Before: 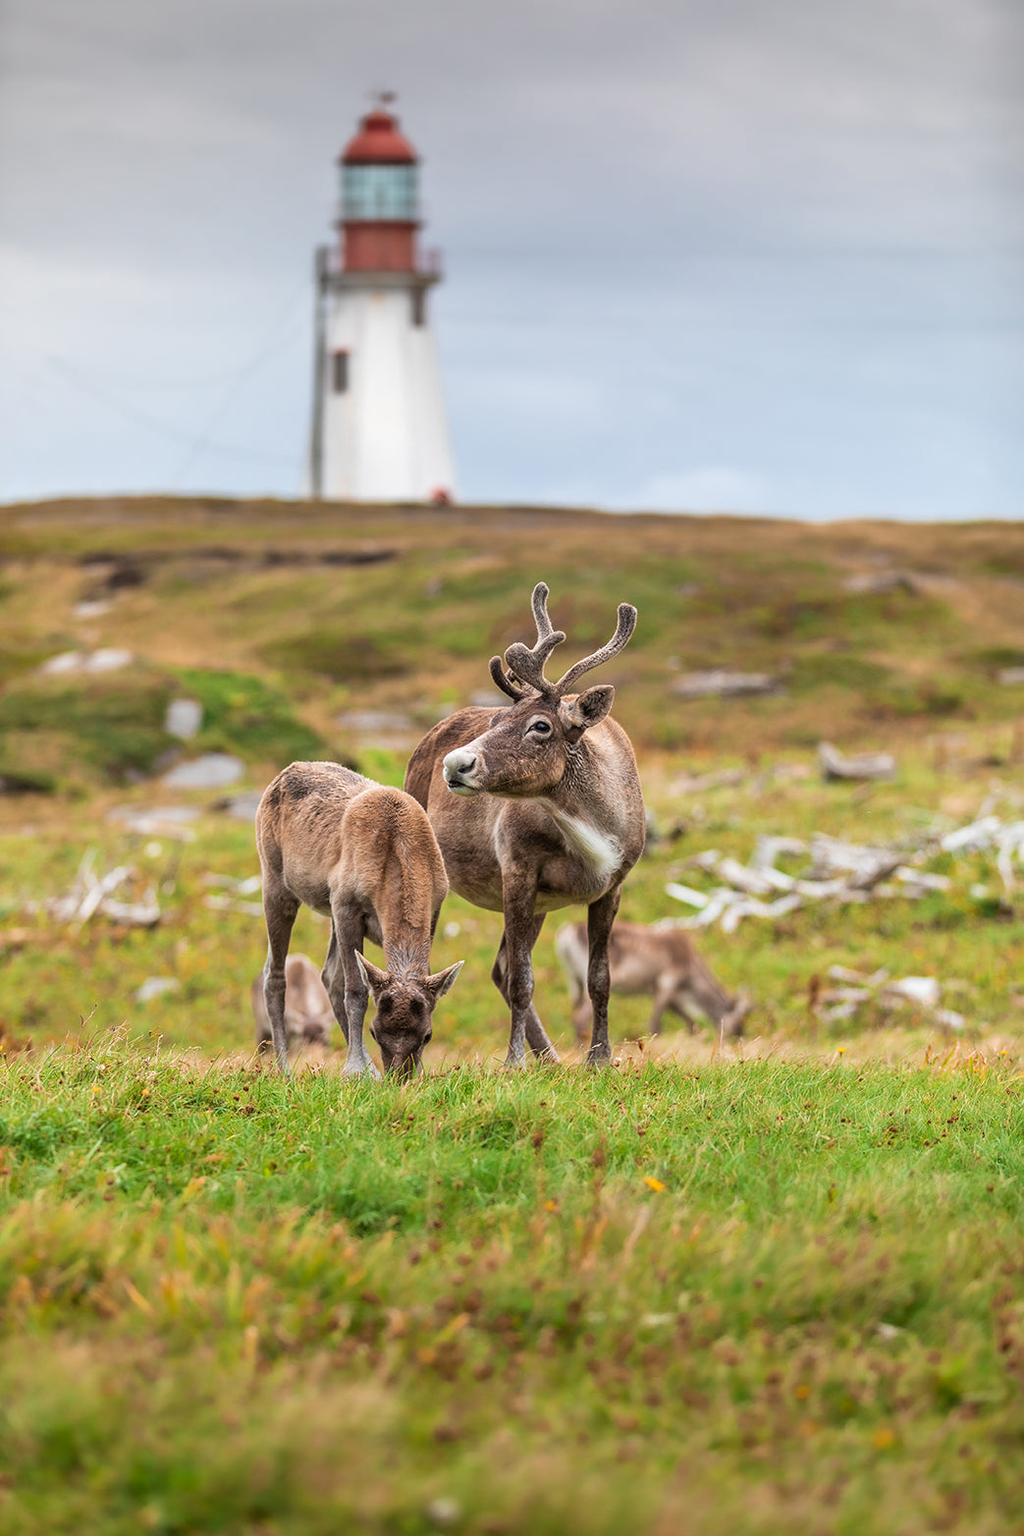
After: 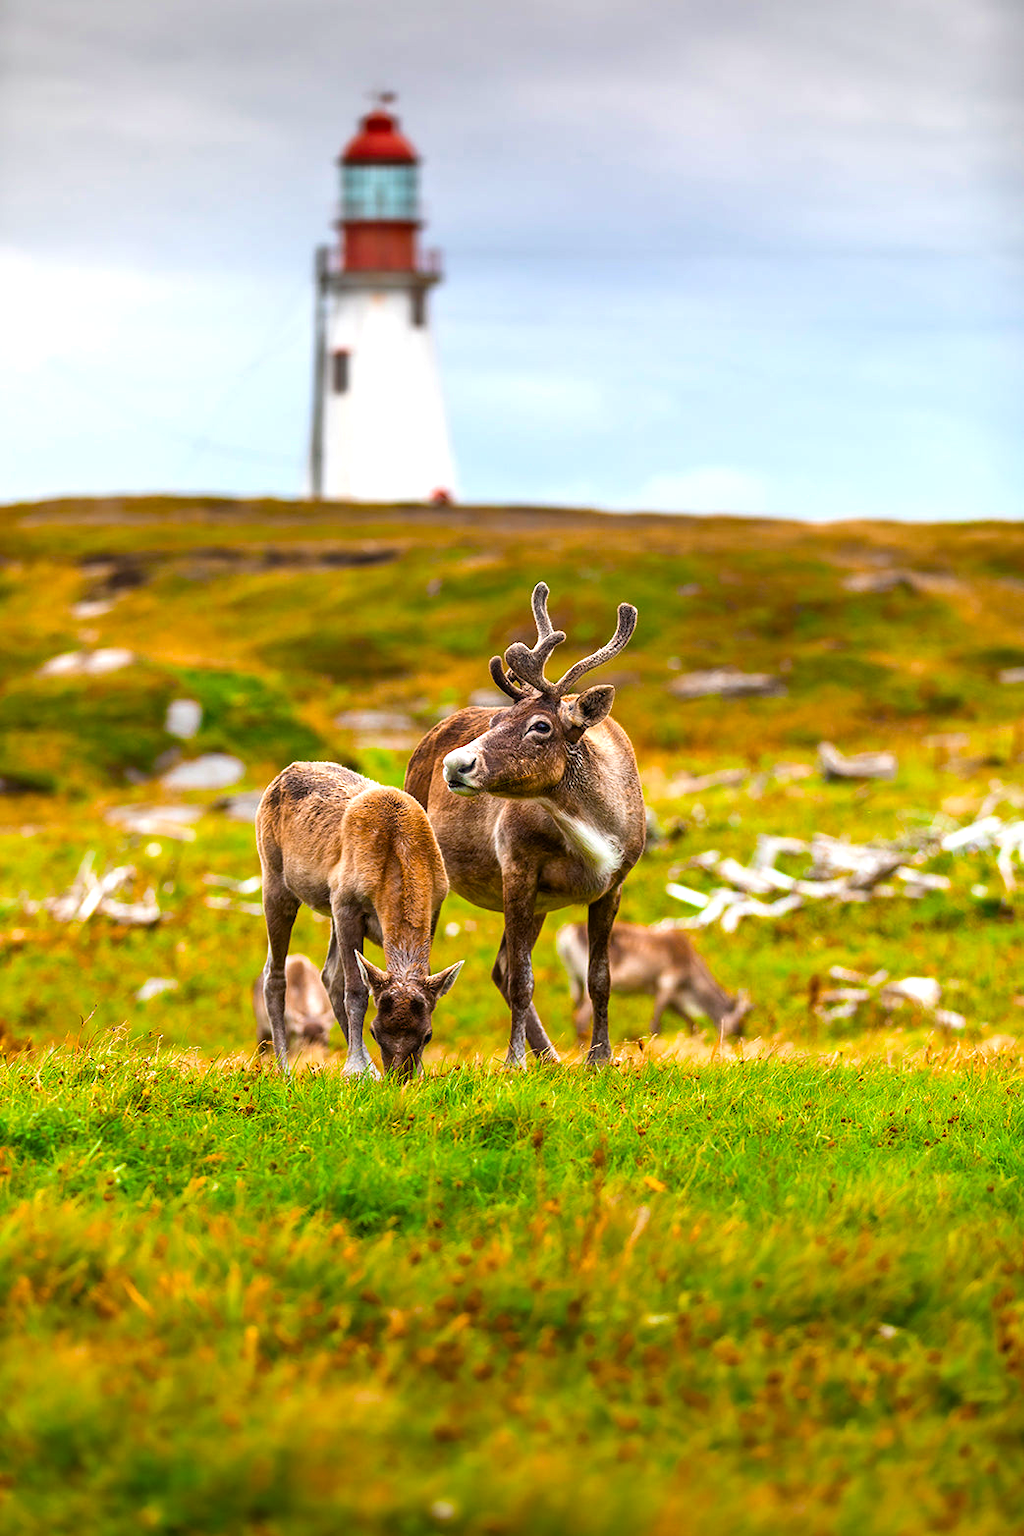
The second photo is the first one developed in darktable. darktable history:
vibrance: on, module defaults
color balance rgb: linear chroma grading › global chroma 9%, perceptual saturation grading › global saturation 36%, perceptual saturation grading › shadows 35%, perceptual brilliance grading › global brilliance 15%, perceptual brilliance grading › shadows -35%, global vibrance 15%
